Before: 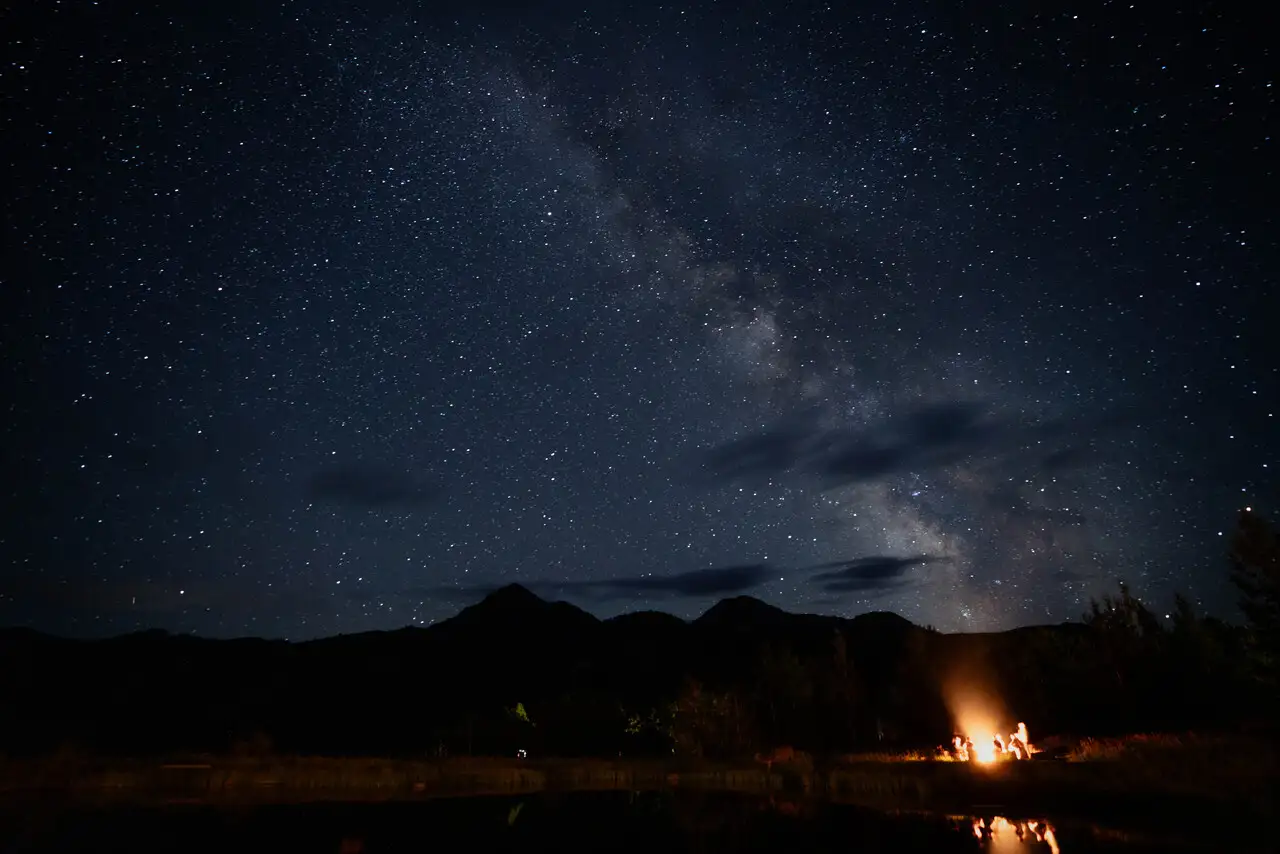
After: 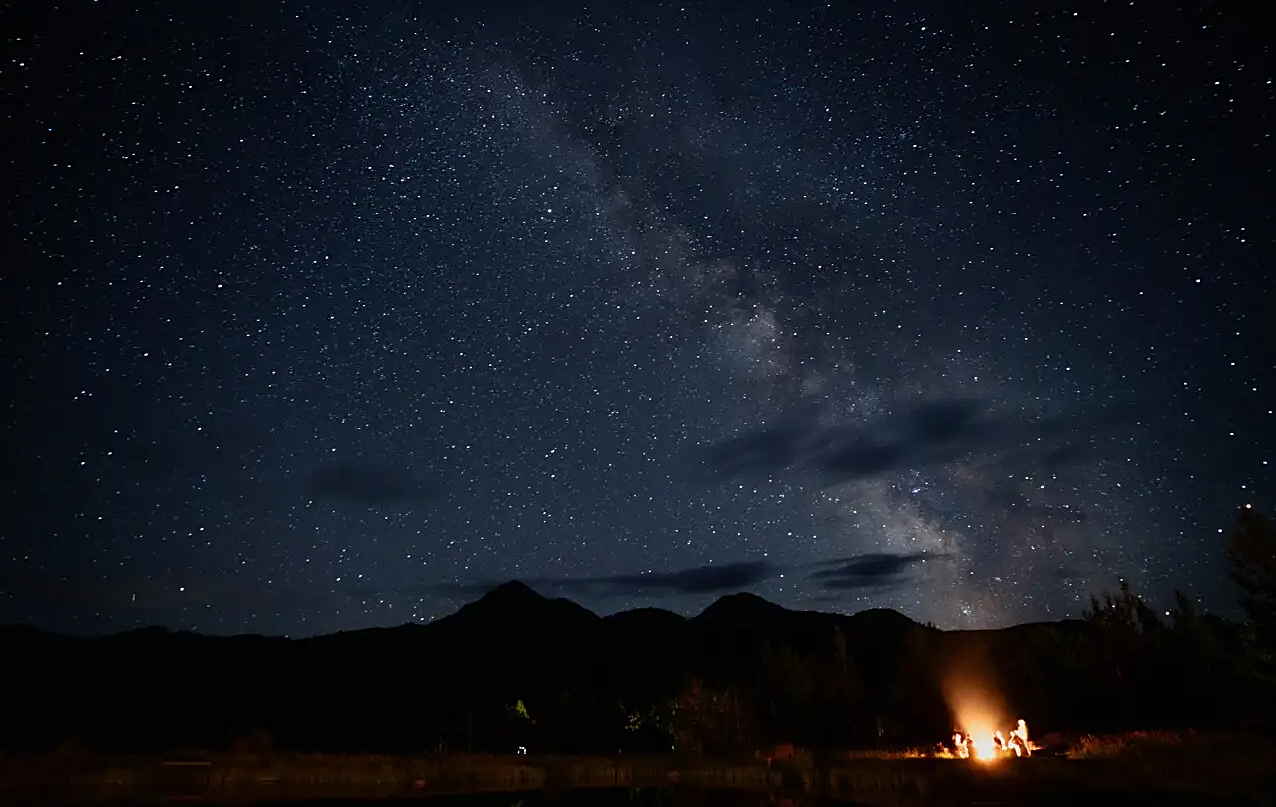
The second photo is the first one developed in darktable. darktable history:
crop: top 0.439%, right 0.257%, bottom 5.009%
sharpen: on, module defaults
